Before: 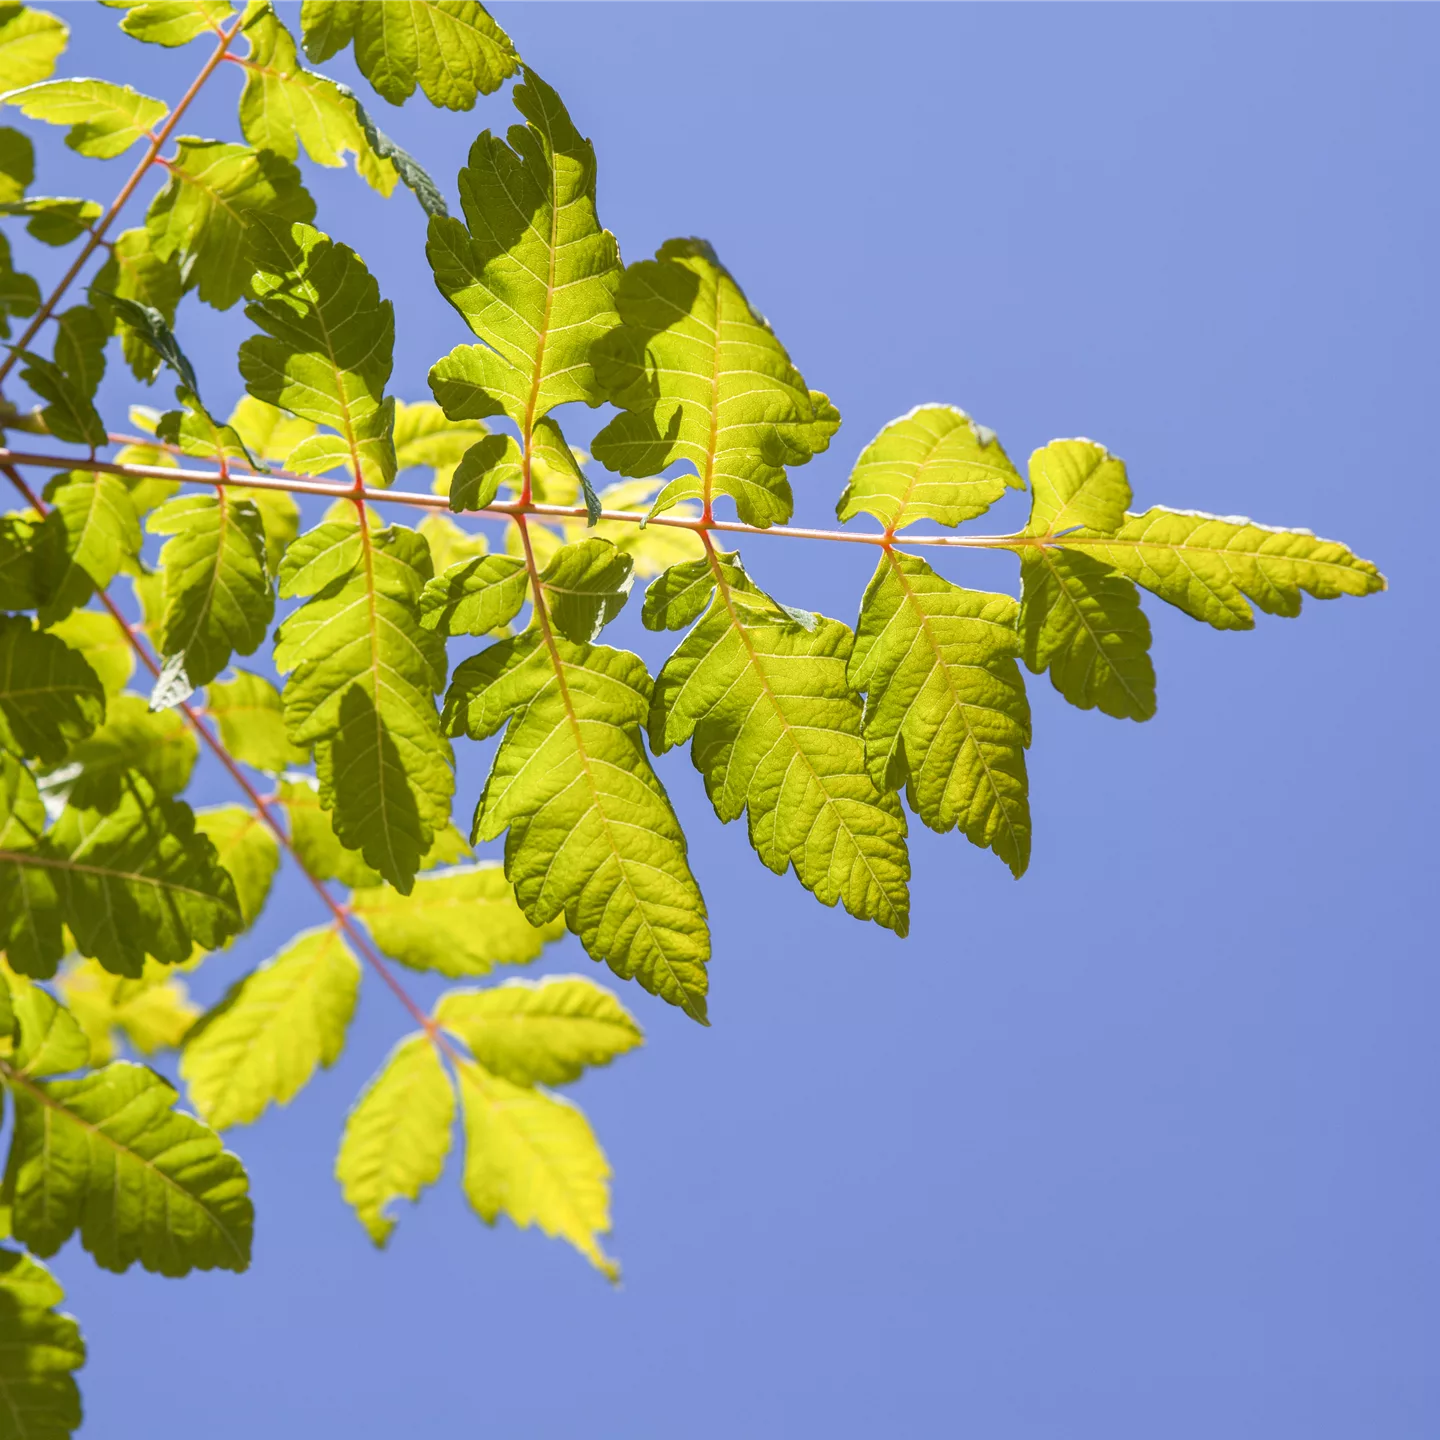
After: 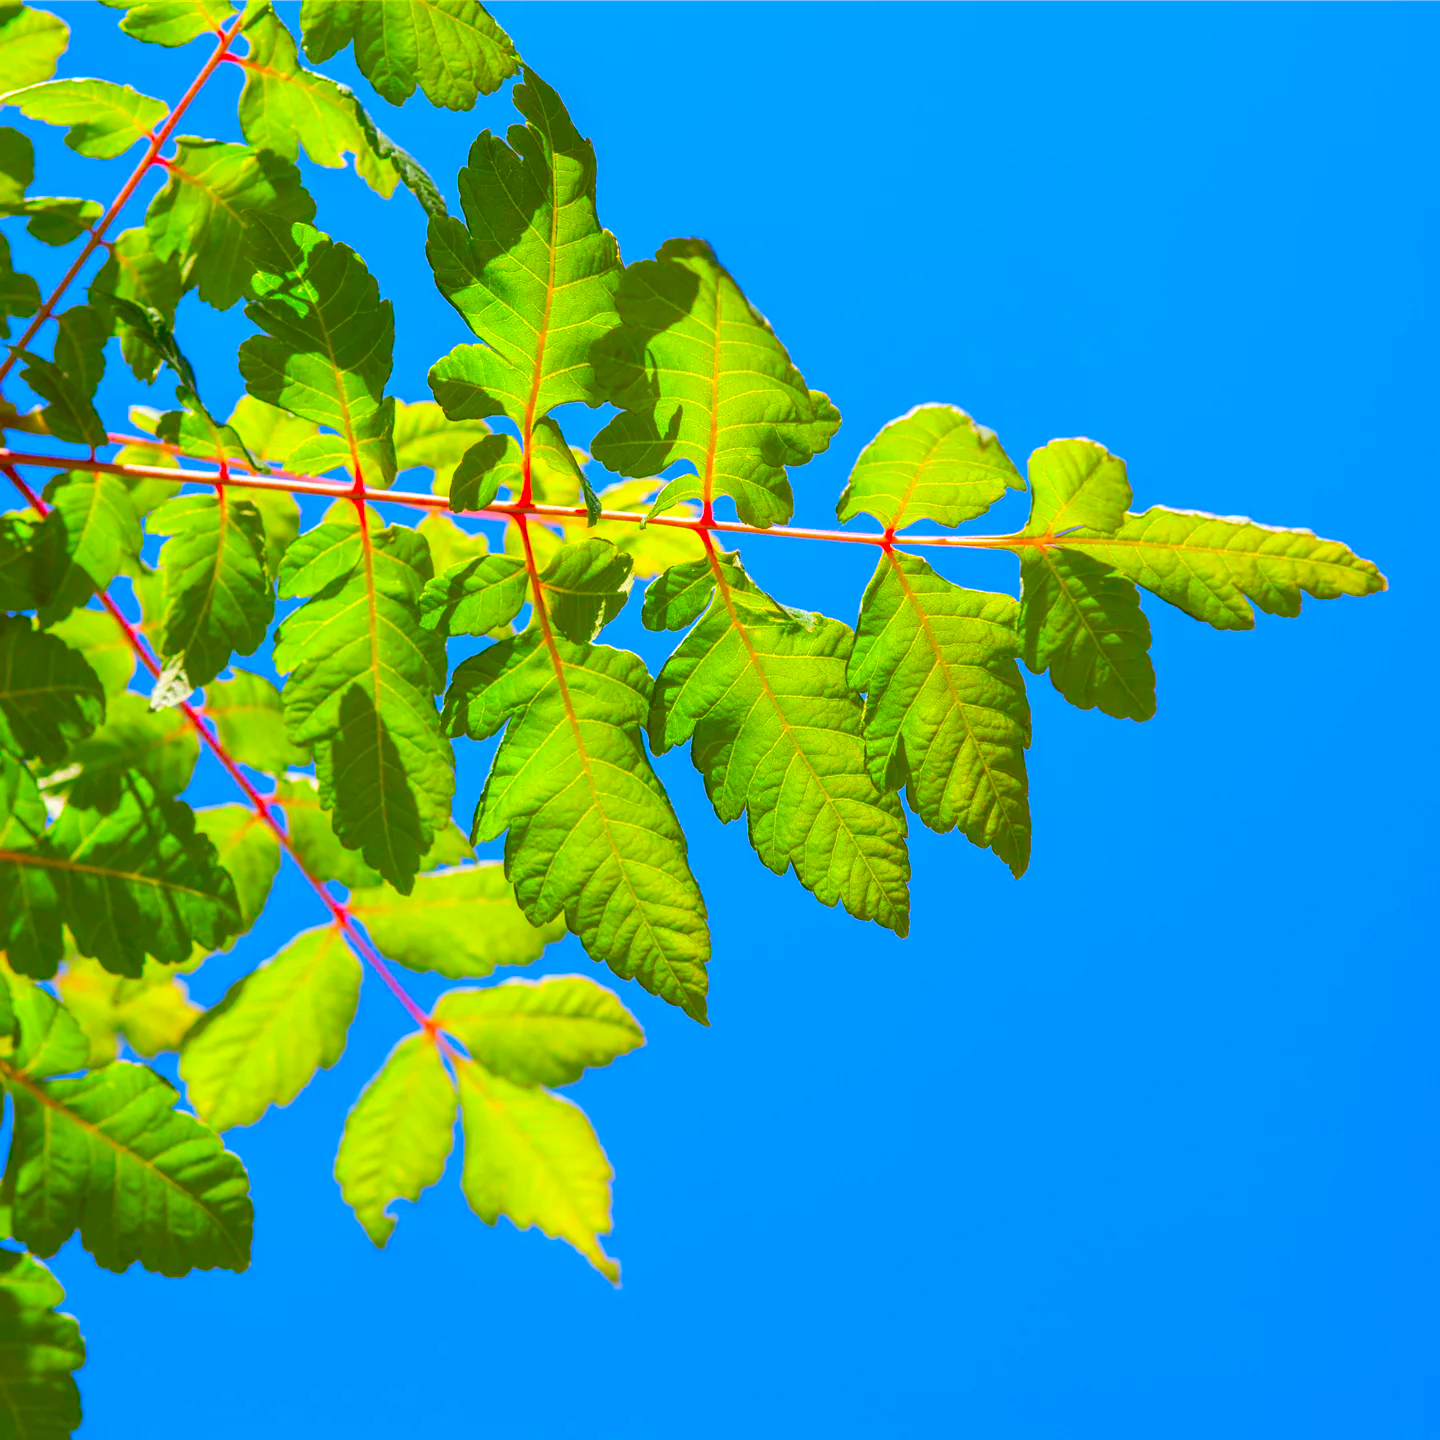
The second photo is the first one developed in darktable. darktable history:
color correction: saturation 3
